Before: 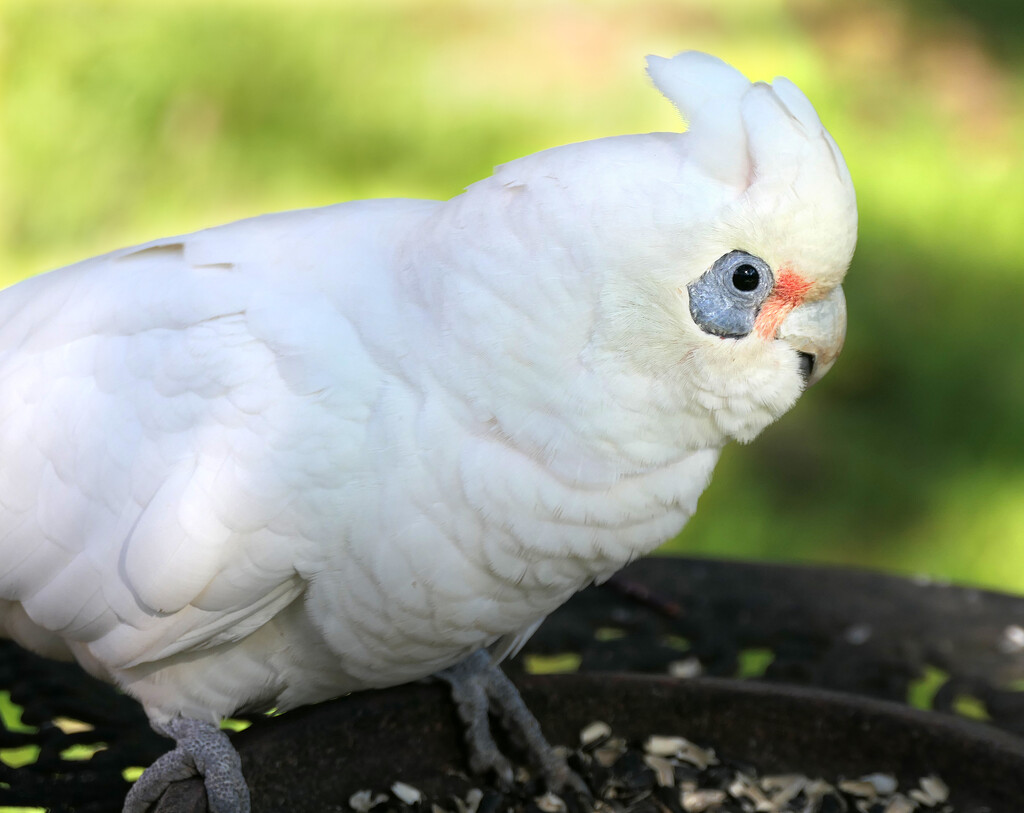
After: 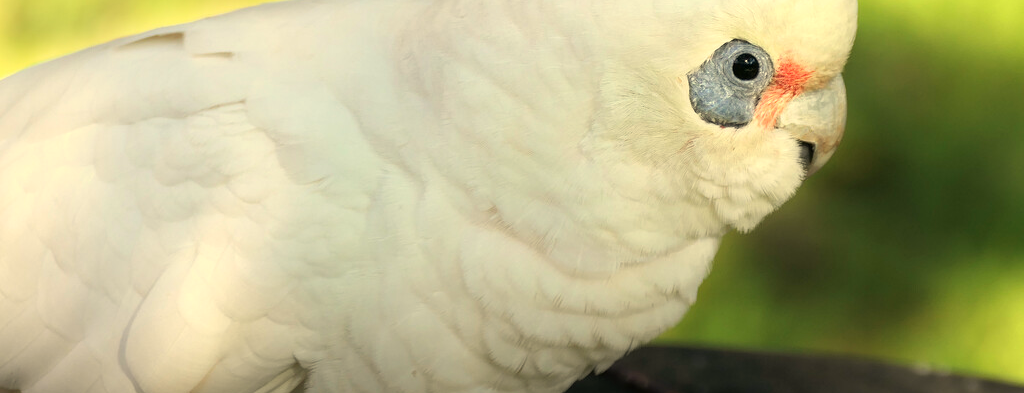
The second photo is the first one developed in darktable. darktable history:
shadows and highlights: radius 334.93, shadows 63.48, highlights 6.06, compress 87.7%, highlights color adjustment 39.73%, soften with gaussian
crop and rotate: top 26.056%, bottom 25.543%
white balance: red 1.08, blue 0.791
